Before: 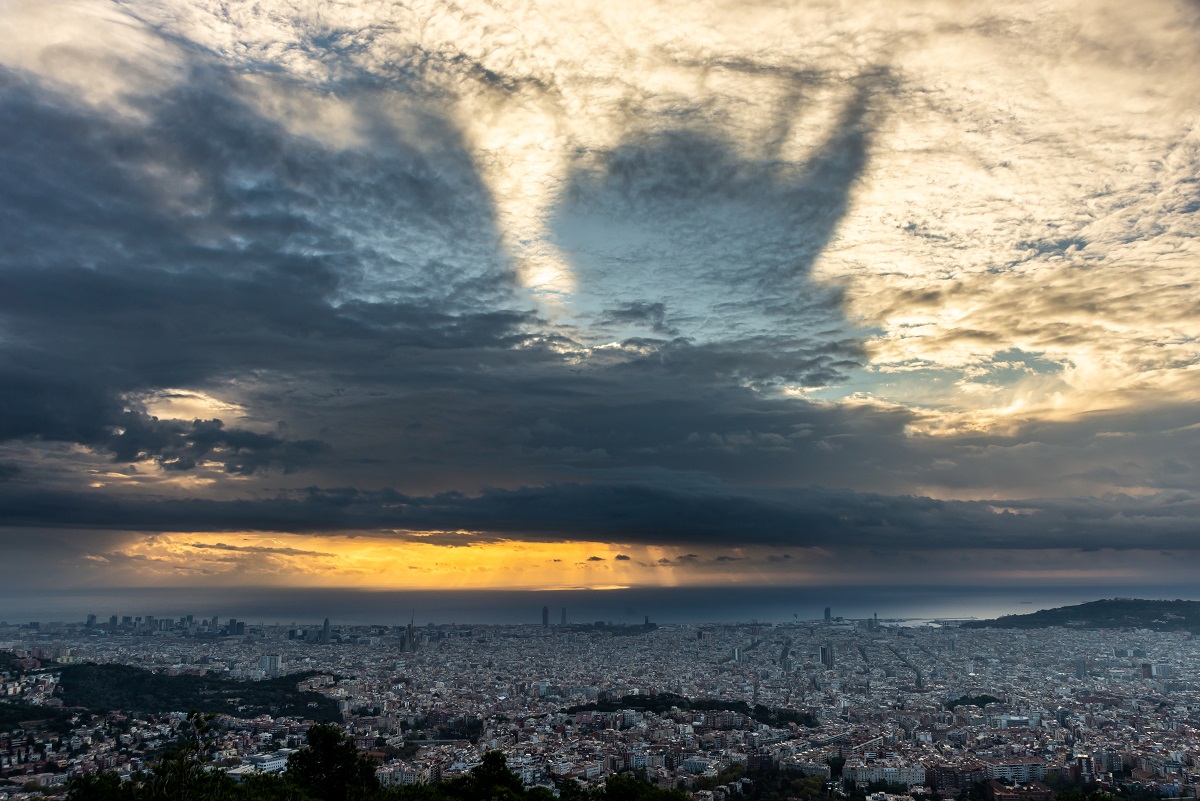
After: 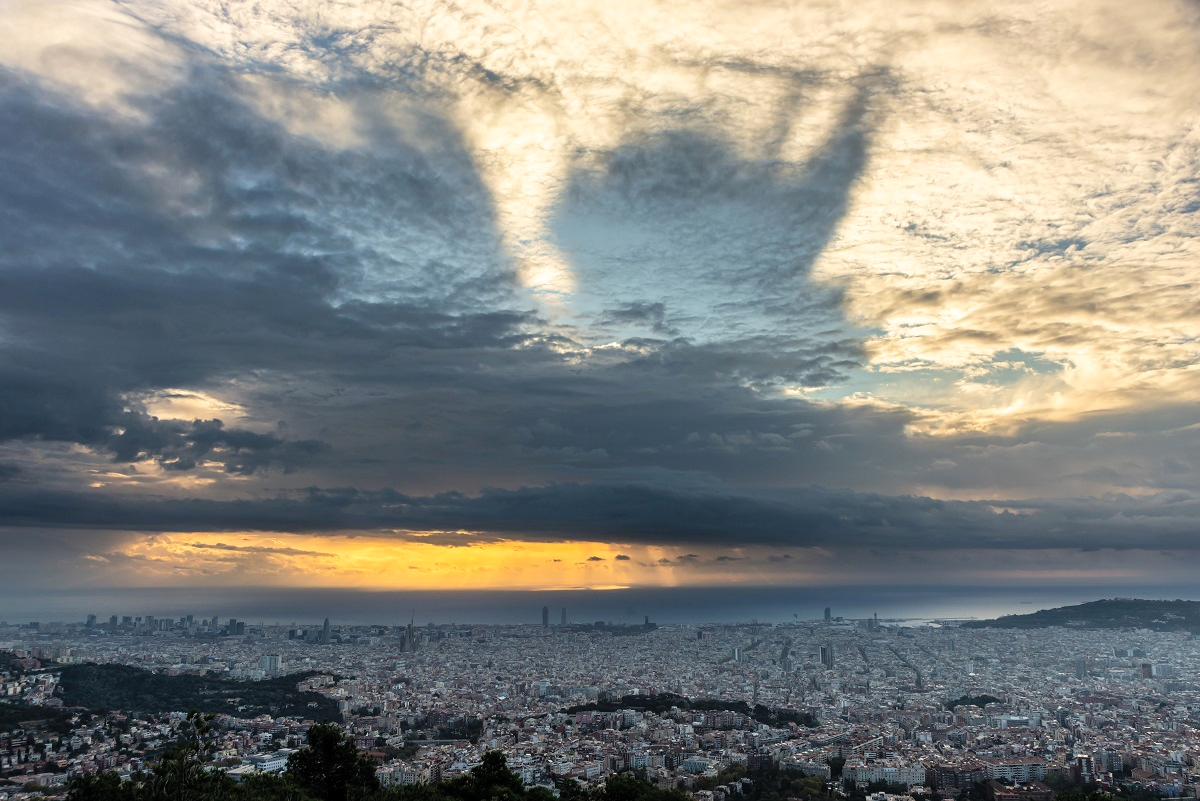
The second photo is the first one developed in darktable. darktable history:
contrast brightness saturation: brightness 0.123
